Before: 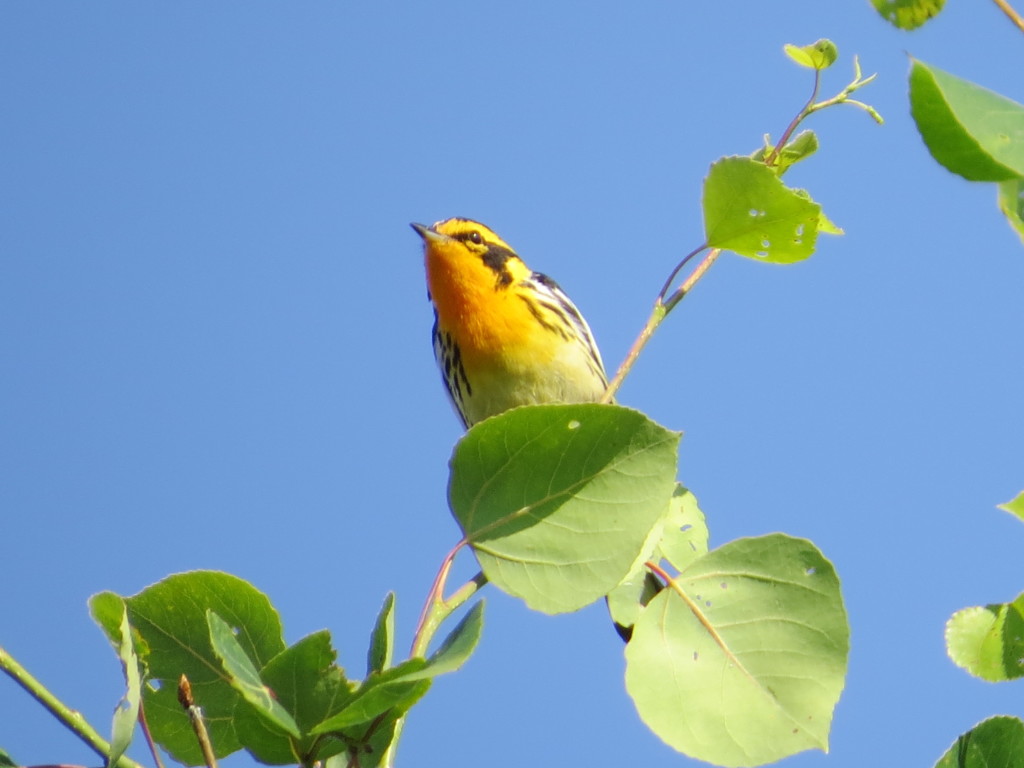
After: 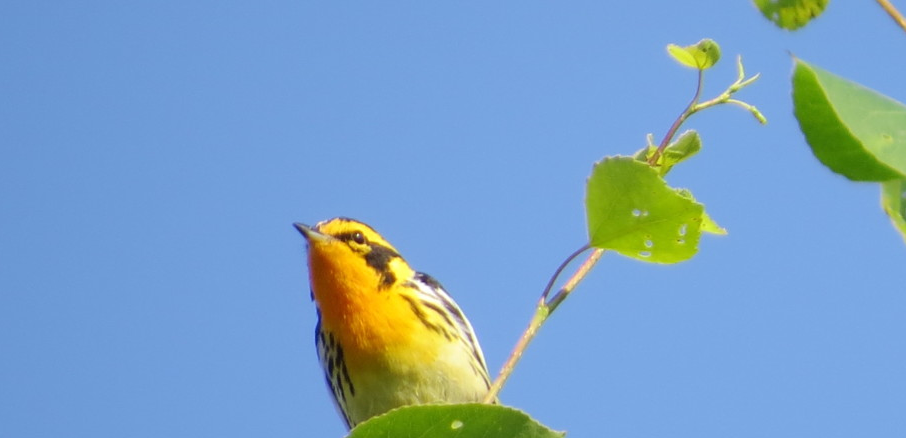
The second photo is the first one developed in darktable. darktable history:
crop and rotate: left 11.468%, bottom 42.943%
